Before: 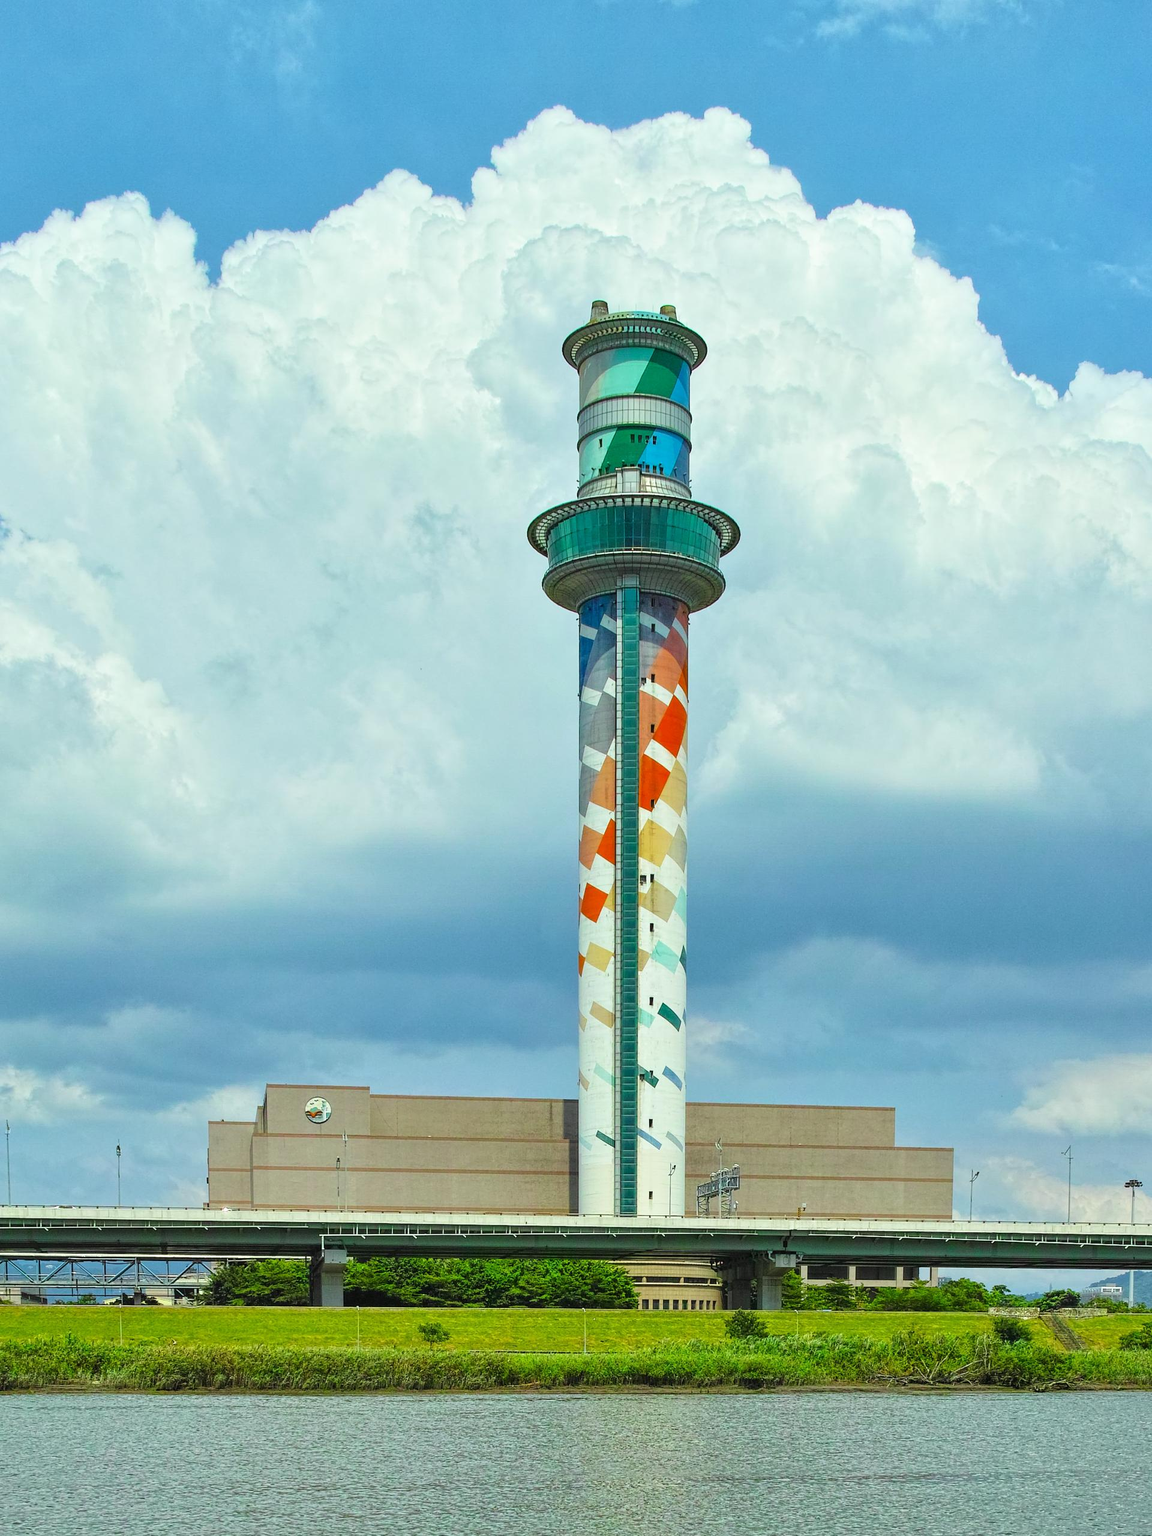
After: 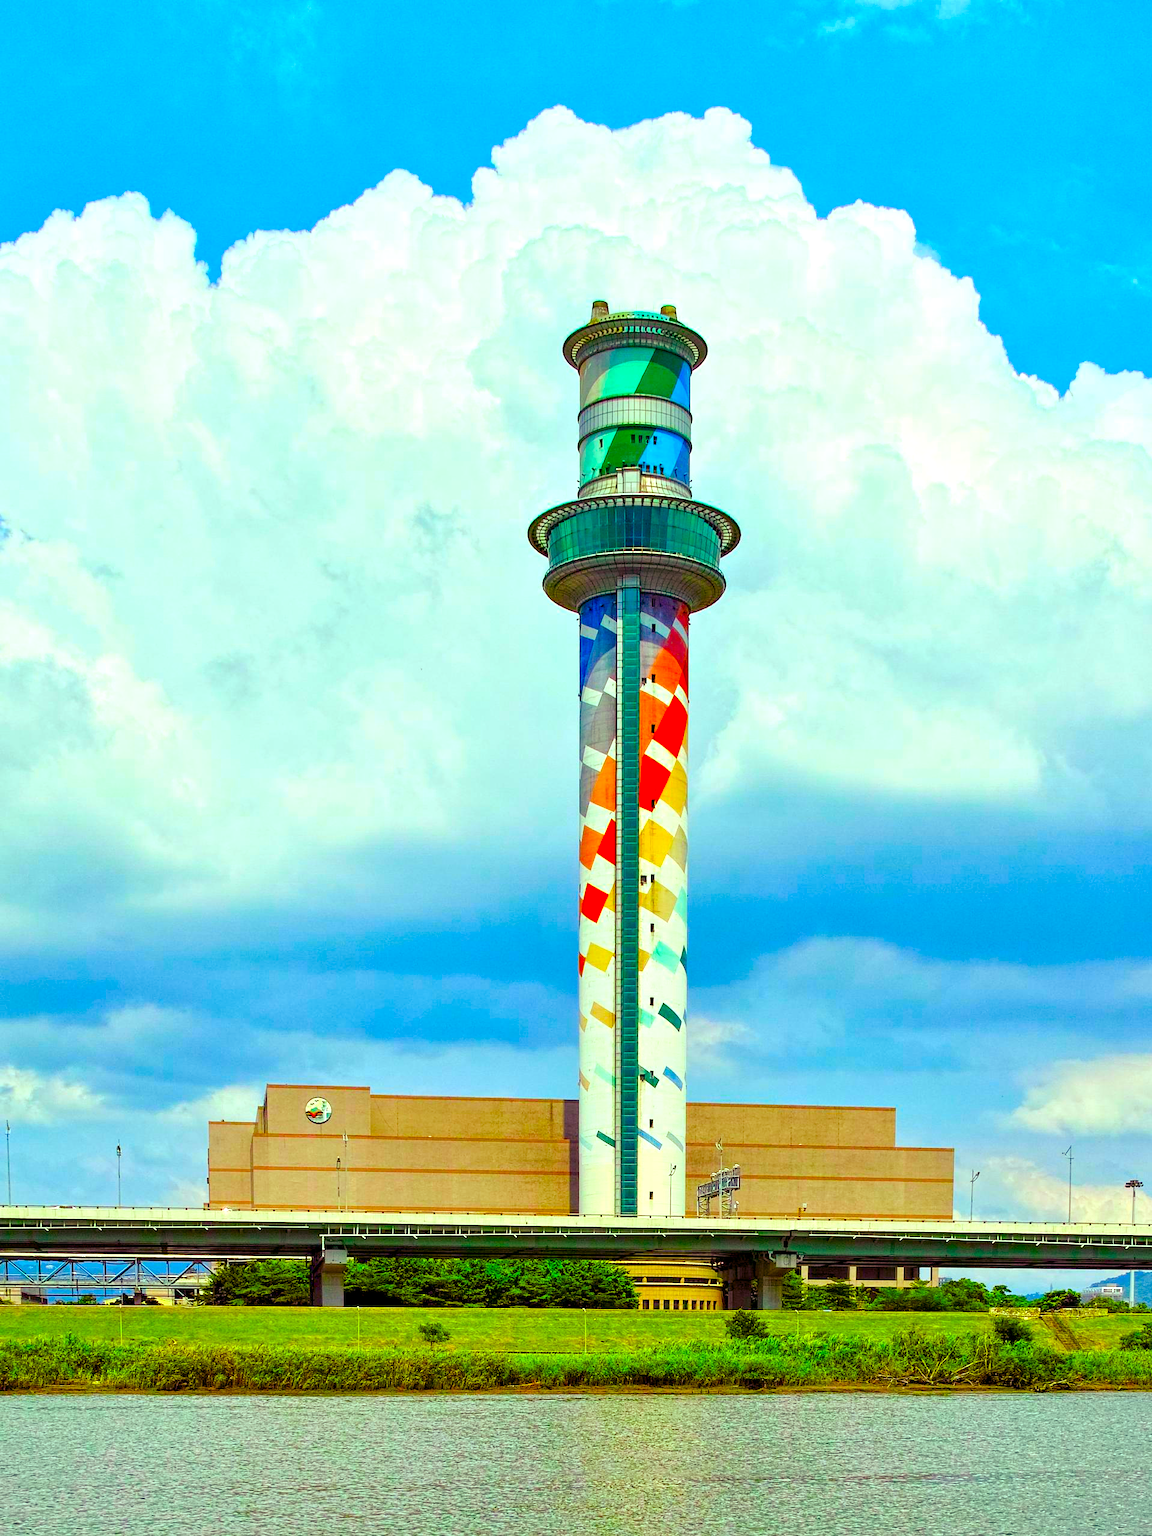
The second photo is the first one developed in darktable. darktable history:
rgb levels: mode RGB, independent channels, levels [[0, 0.474, 1], [0, 0.5, 1], [0, 0.5, 1]]
color correction: saturation 1.8
color balance rgb: shadows lift › luminance -21.66%, shadows lift › chroma 6.57%, shadows lift › hue 270°, power › chroma 0.68%, power › hue 60°, highlights gain › luminance 6.08%, highlights gain › chroma 1.33%, highlights gain › hue 90°, global offset › luminance -0.87%, perceptual saturation grading › global saturation 26.86%, perceptual saturation grading › highlights -28.39%, perceptual saturation grading › mid-tones 15.22%, perceptual saturation grading › shadows 33.98%, perceptual brilliance grading › highlights 10%, perceptual brilliance grading › mid-tones 5%
